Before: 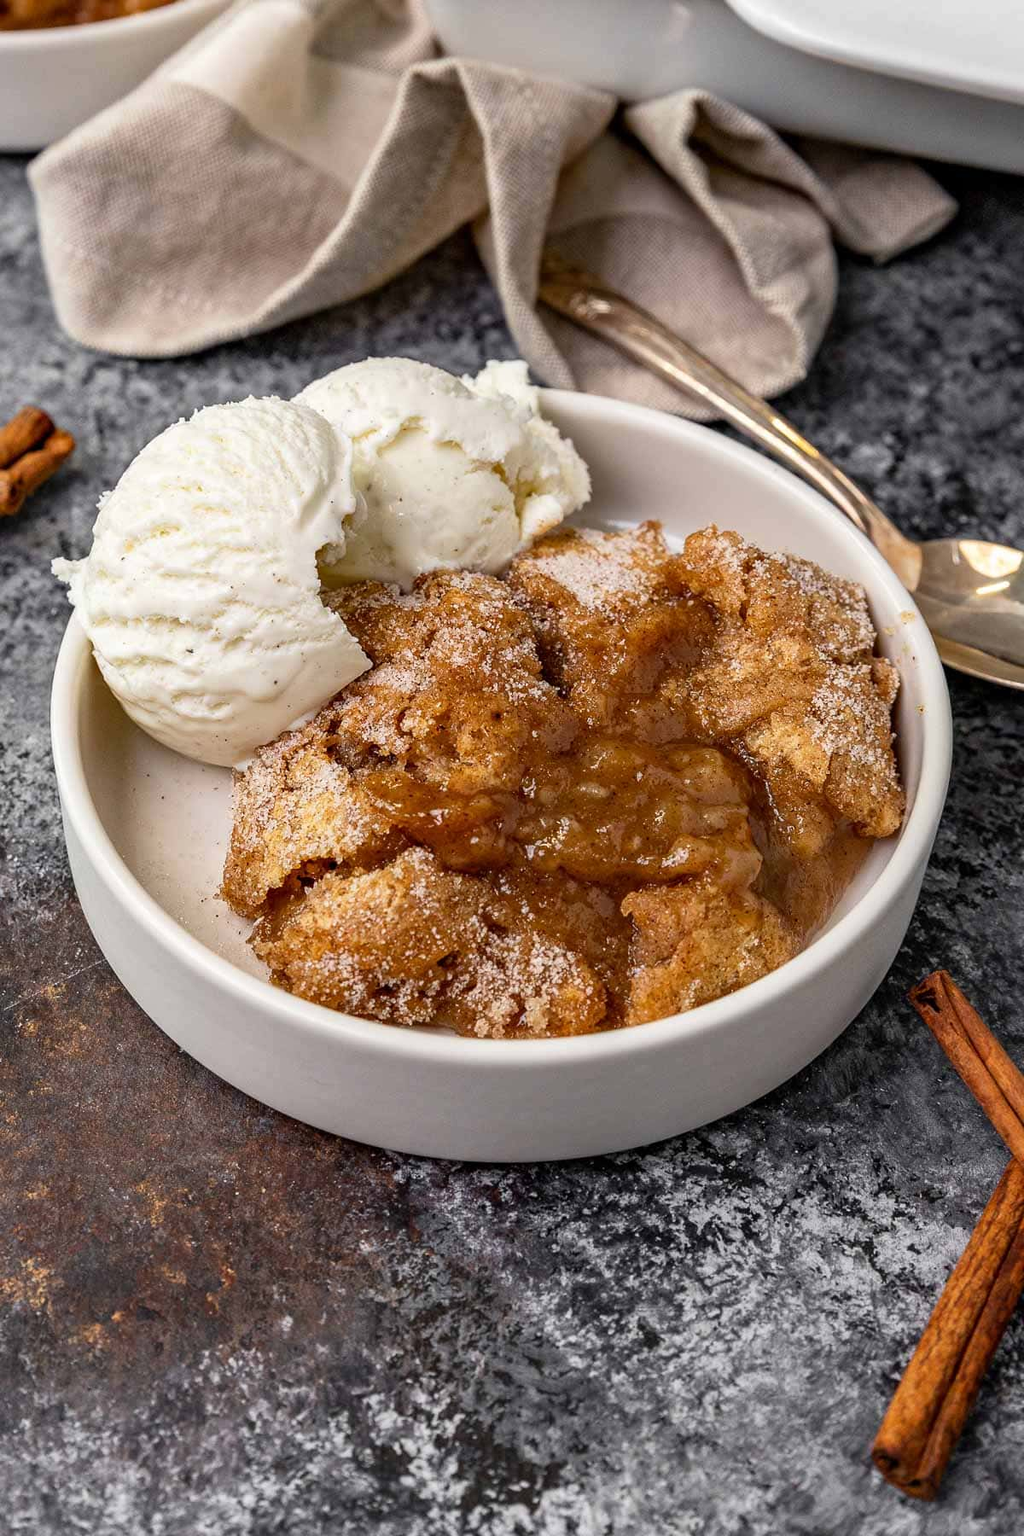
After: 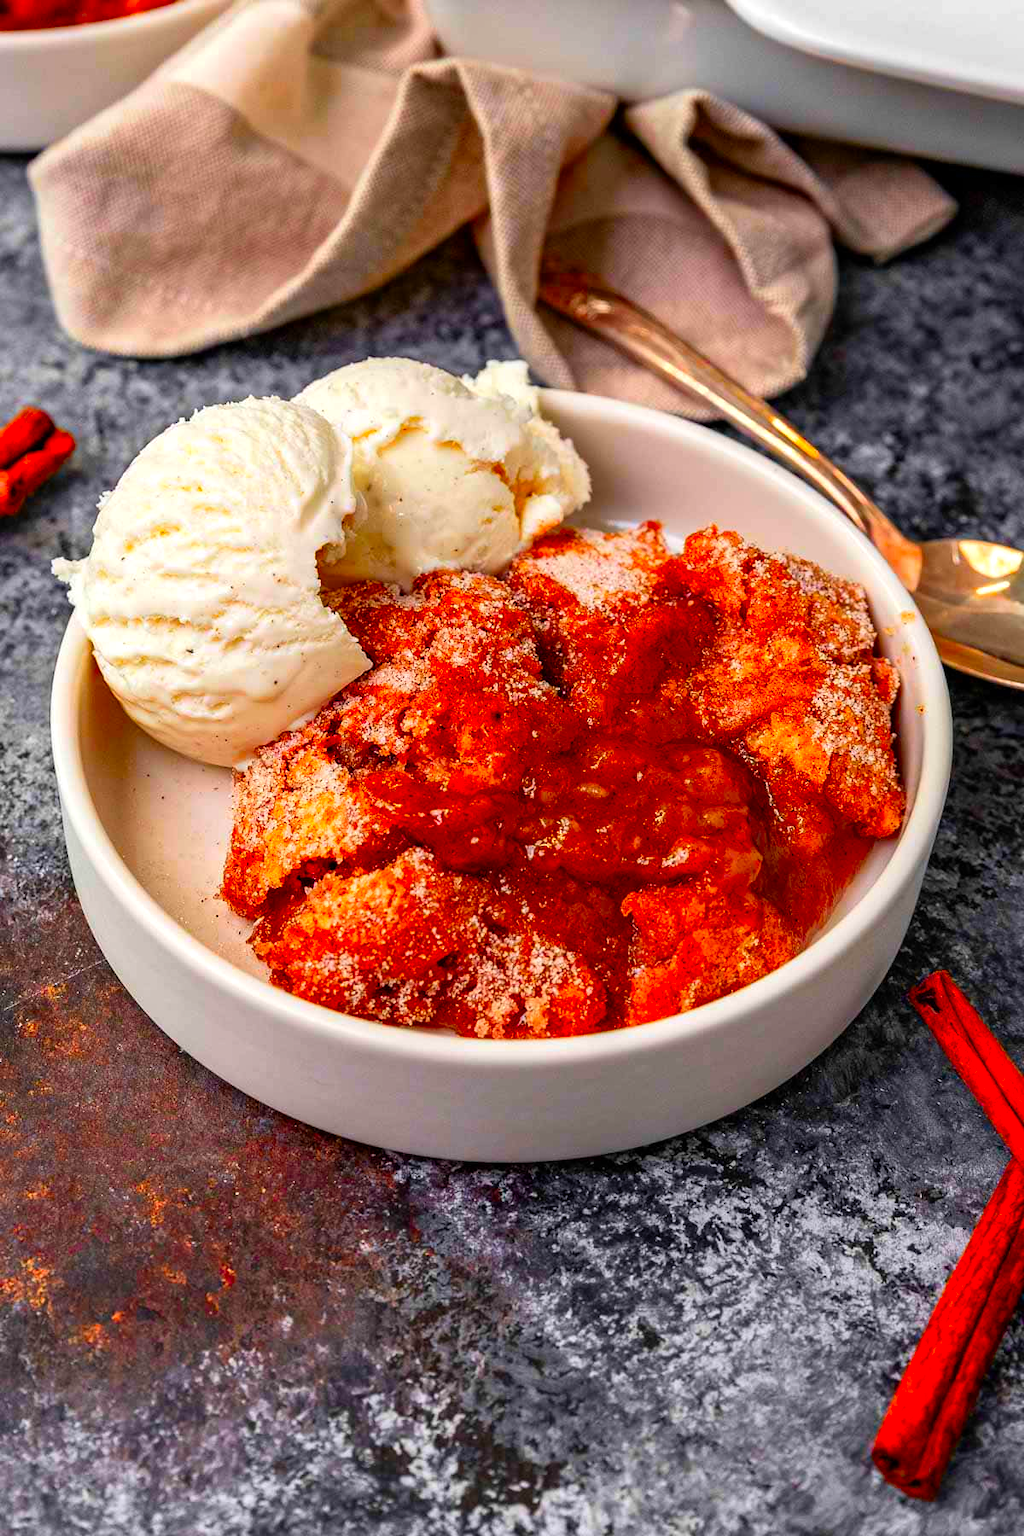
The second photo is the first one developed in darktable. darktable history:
color correction: highlights b* 0.031, saturation 1.85
color balance rgb: perceptual saturation grading › global saturation 19.567%, contrast 5.733%
color zones: curves: ch1 [(0.29, 0.492) (0.373, 0.185) (0.509, 0.481)]; ch2 [(0.25, 0.462) (0.749, 0.457)]
